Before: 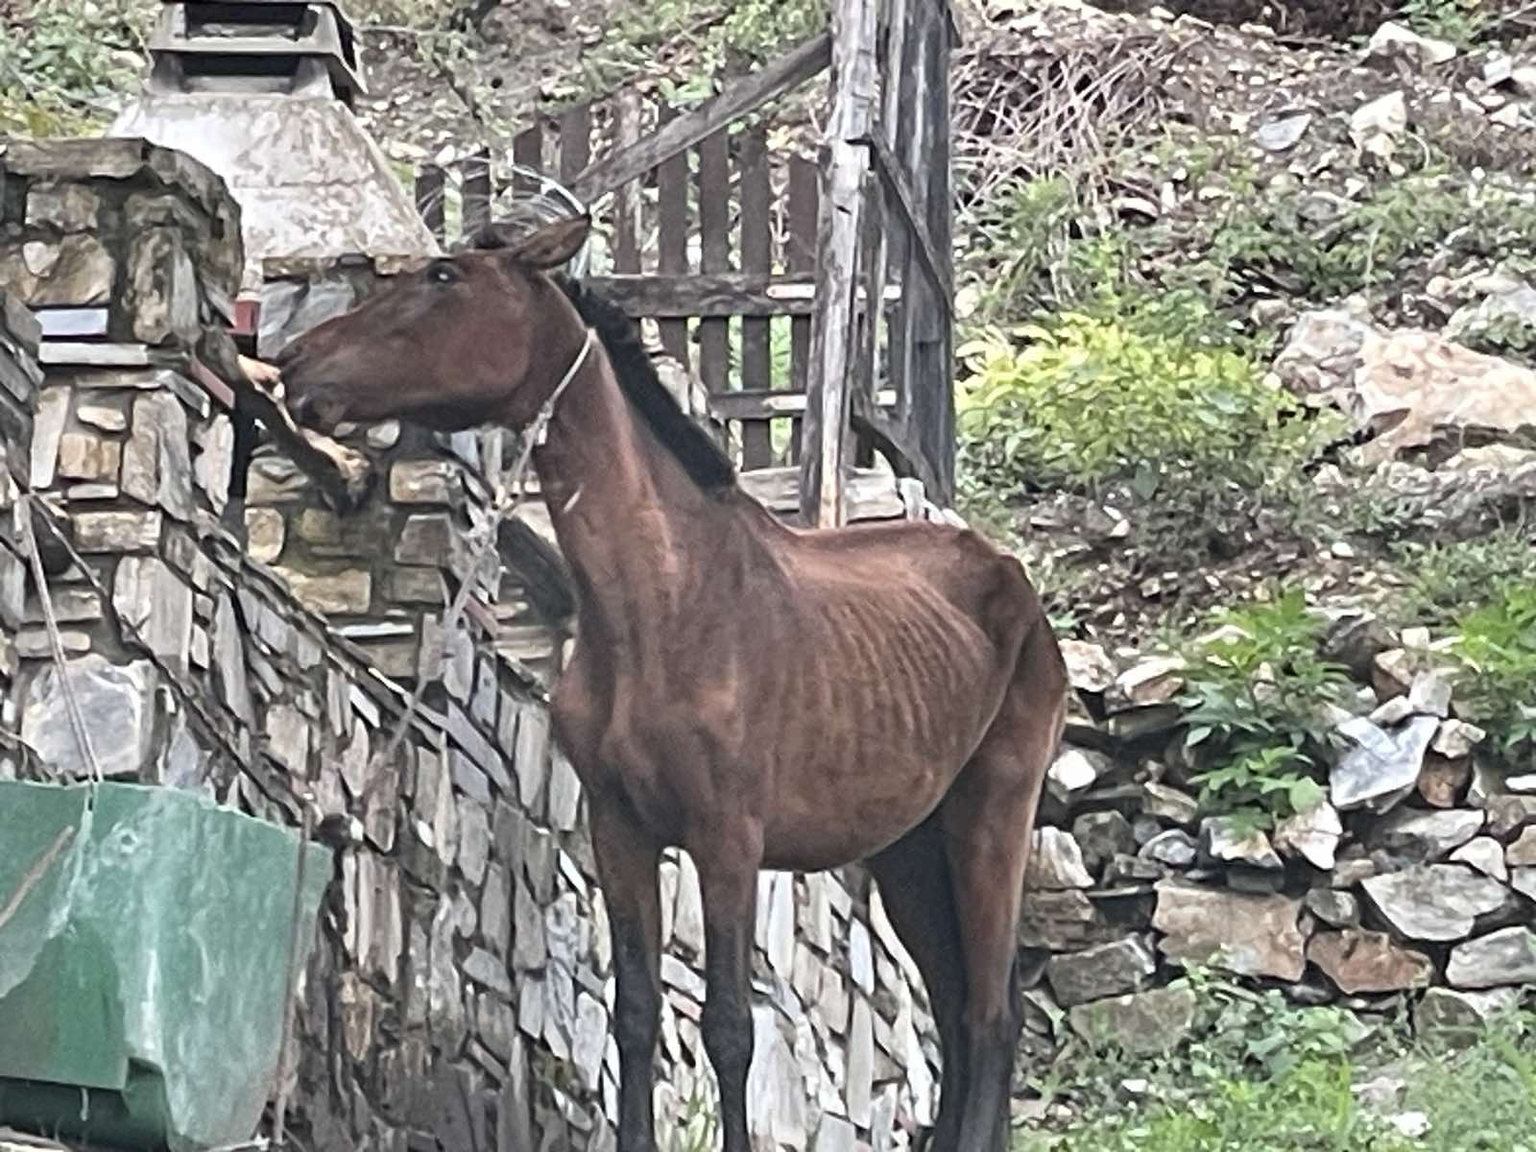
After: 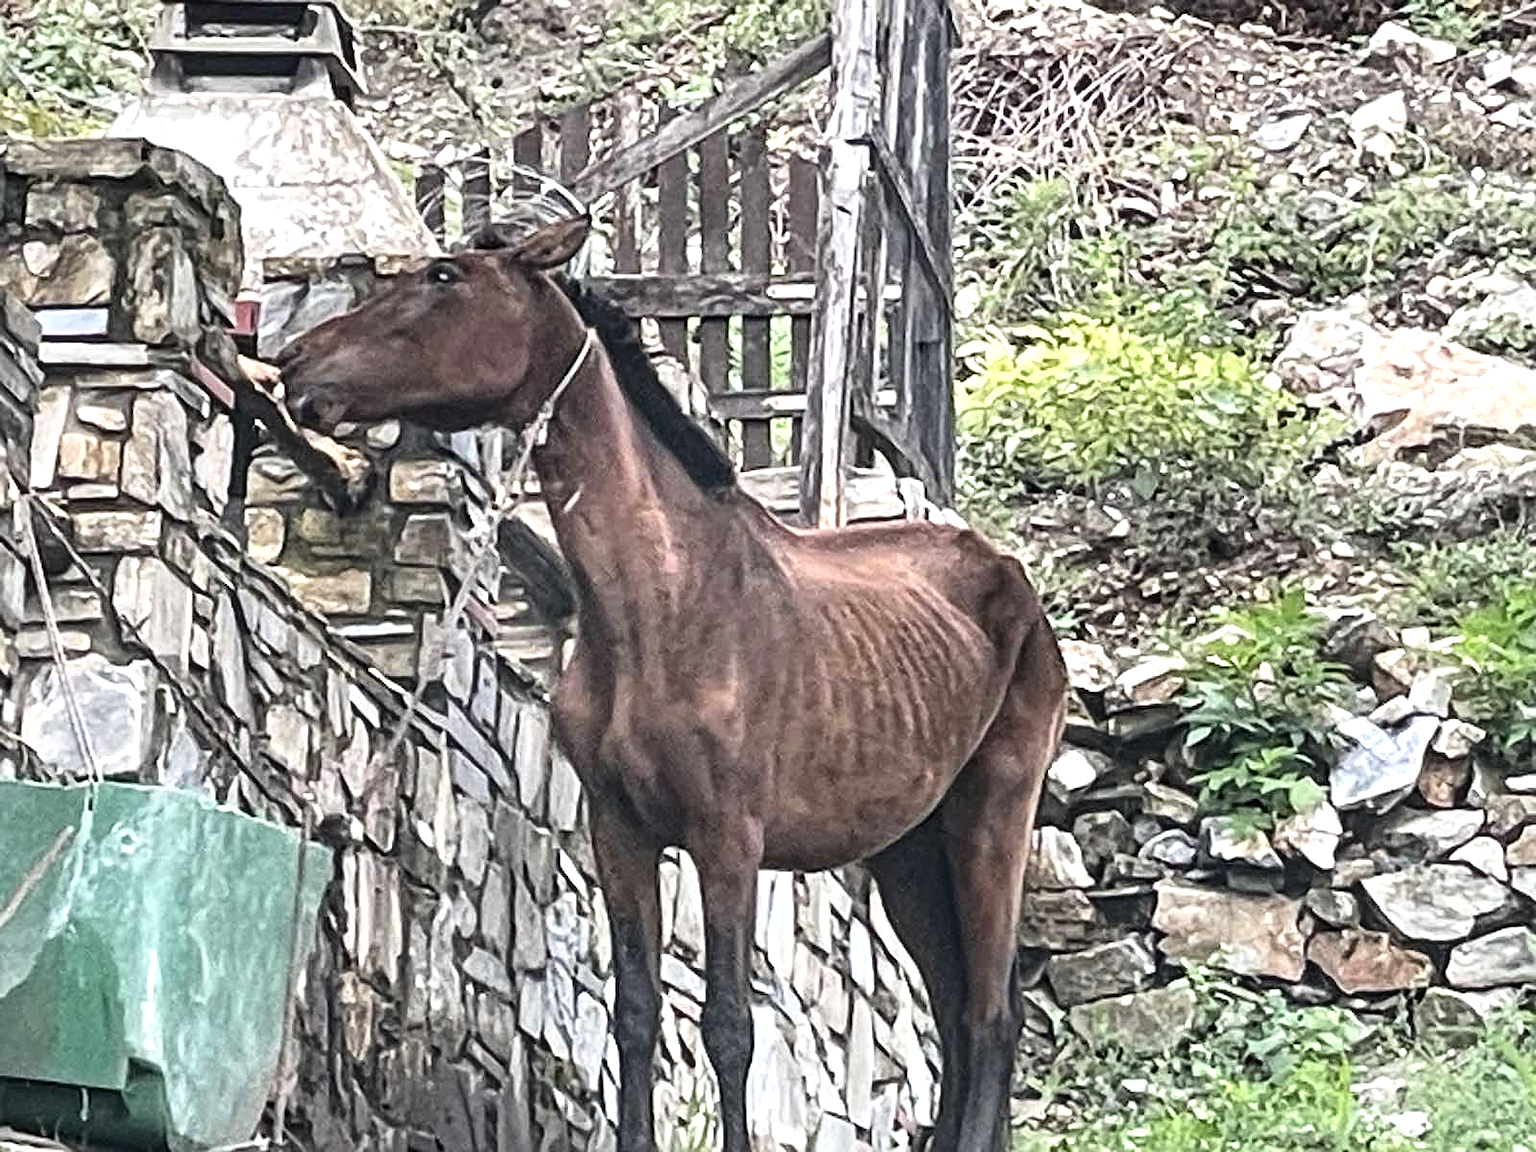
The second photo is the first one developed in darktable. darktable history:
tone equalizer: -8 EV -0.386 EV, -7 EV -0.423 EV, -6 EV -0.295 EV, -5 EV -0.193 EV, -3 EV 0.207 EV, -2 EV 0.321 EV, -1 EV 0.384 EV, +0 EV 0.399 EV, mask exposure compensation -0.505 EV
contrast brightness saturation: contrast 0.149, brightness -0.01, saturation 0.103
sharpen: on, module defaults
exposure: compensate highlight preservation false
local contrast: on, module defaults
